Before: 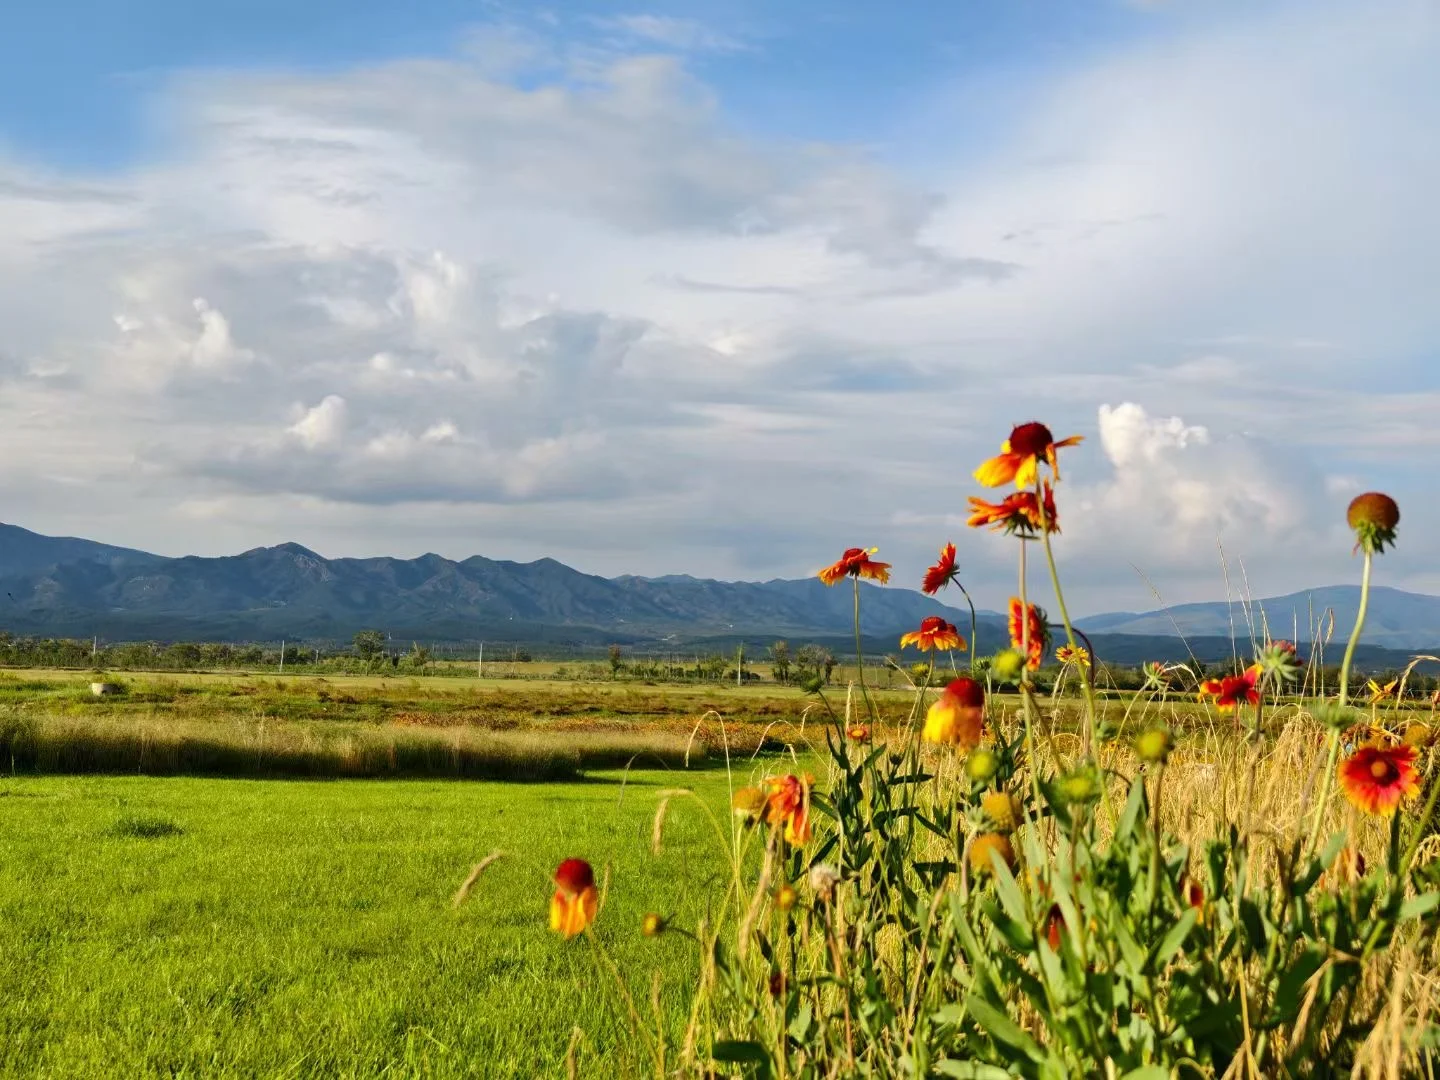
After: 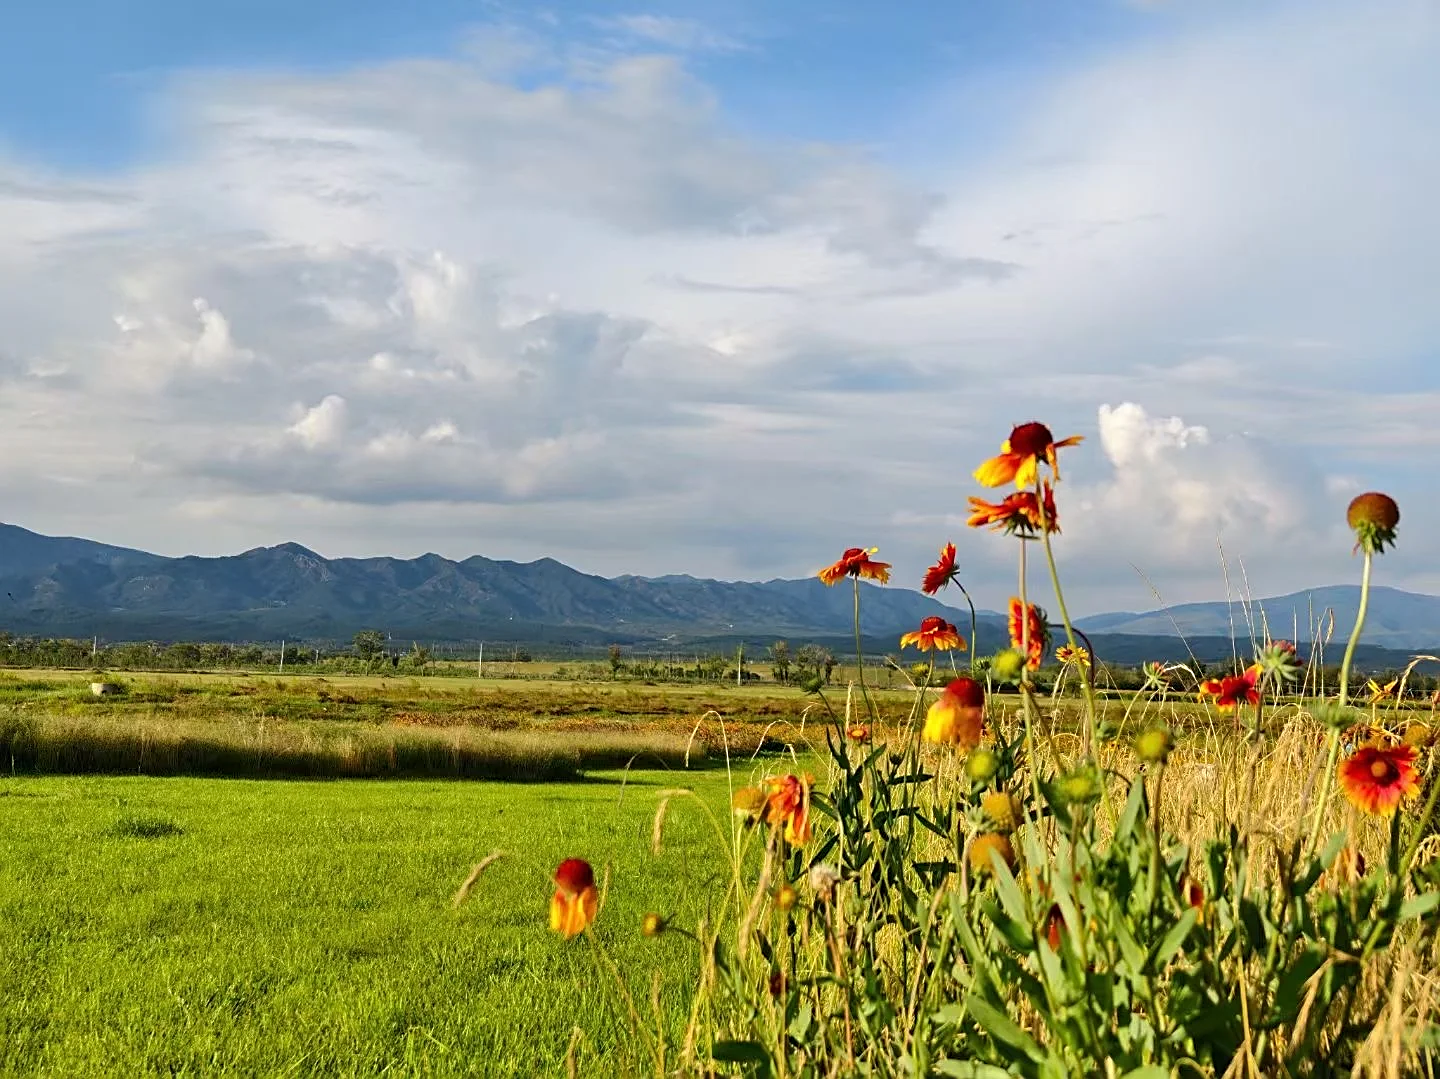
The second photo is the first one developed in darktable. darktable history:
crop: bottom 0.078%
sharpen: on, module defaults
